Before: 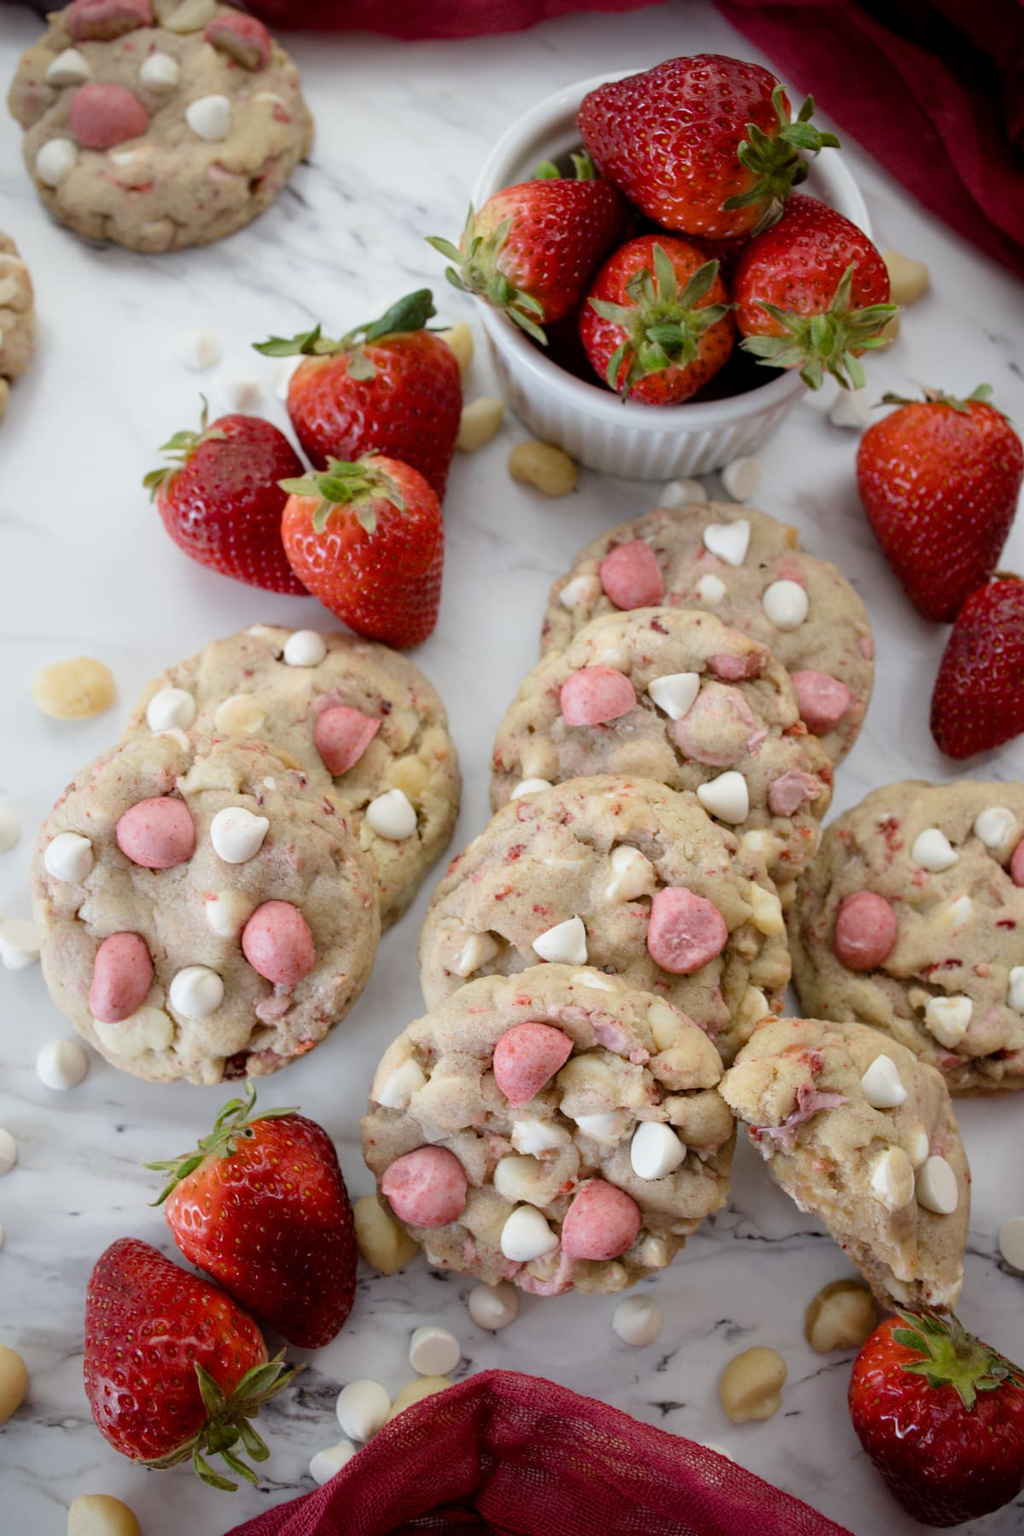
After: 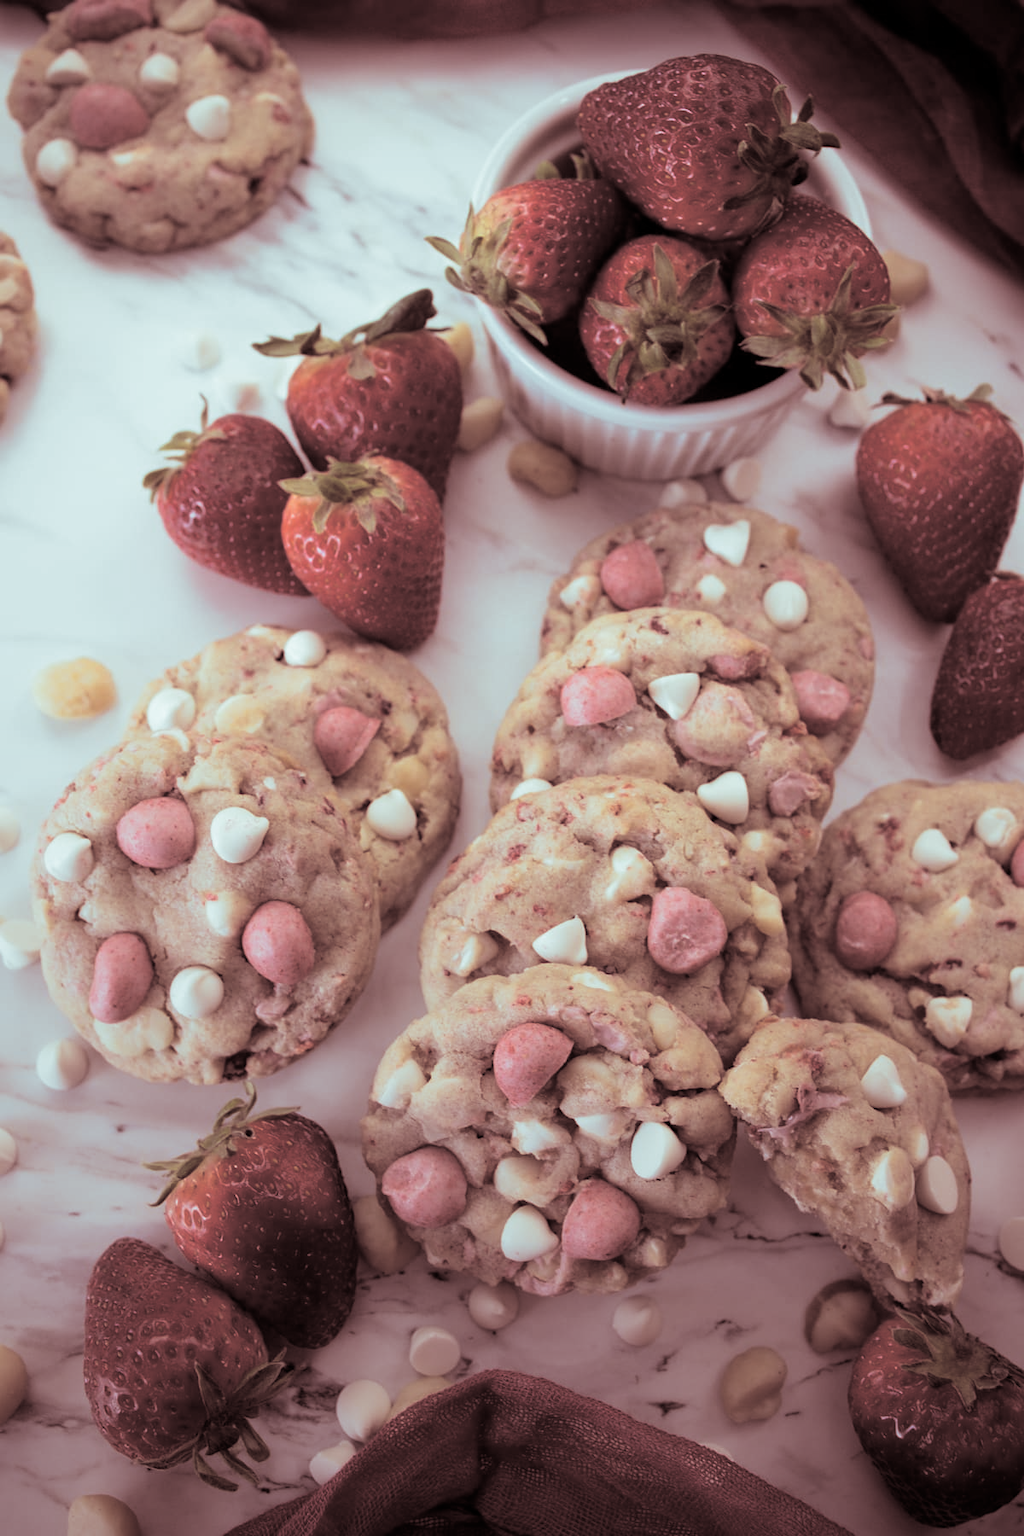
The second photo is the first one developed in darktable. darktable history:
graduated density: rotation -180°, offset 27.42
split-toning: shadows › saturation 0.3, highlights › hue 180°, highlights › saturation 0.3, compress 0%
